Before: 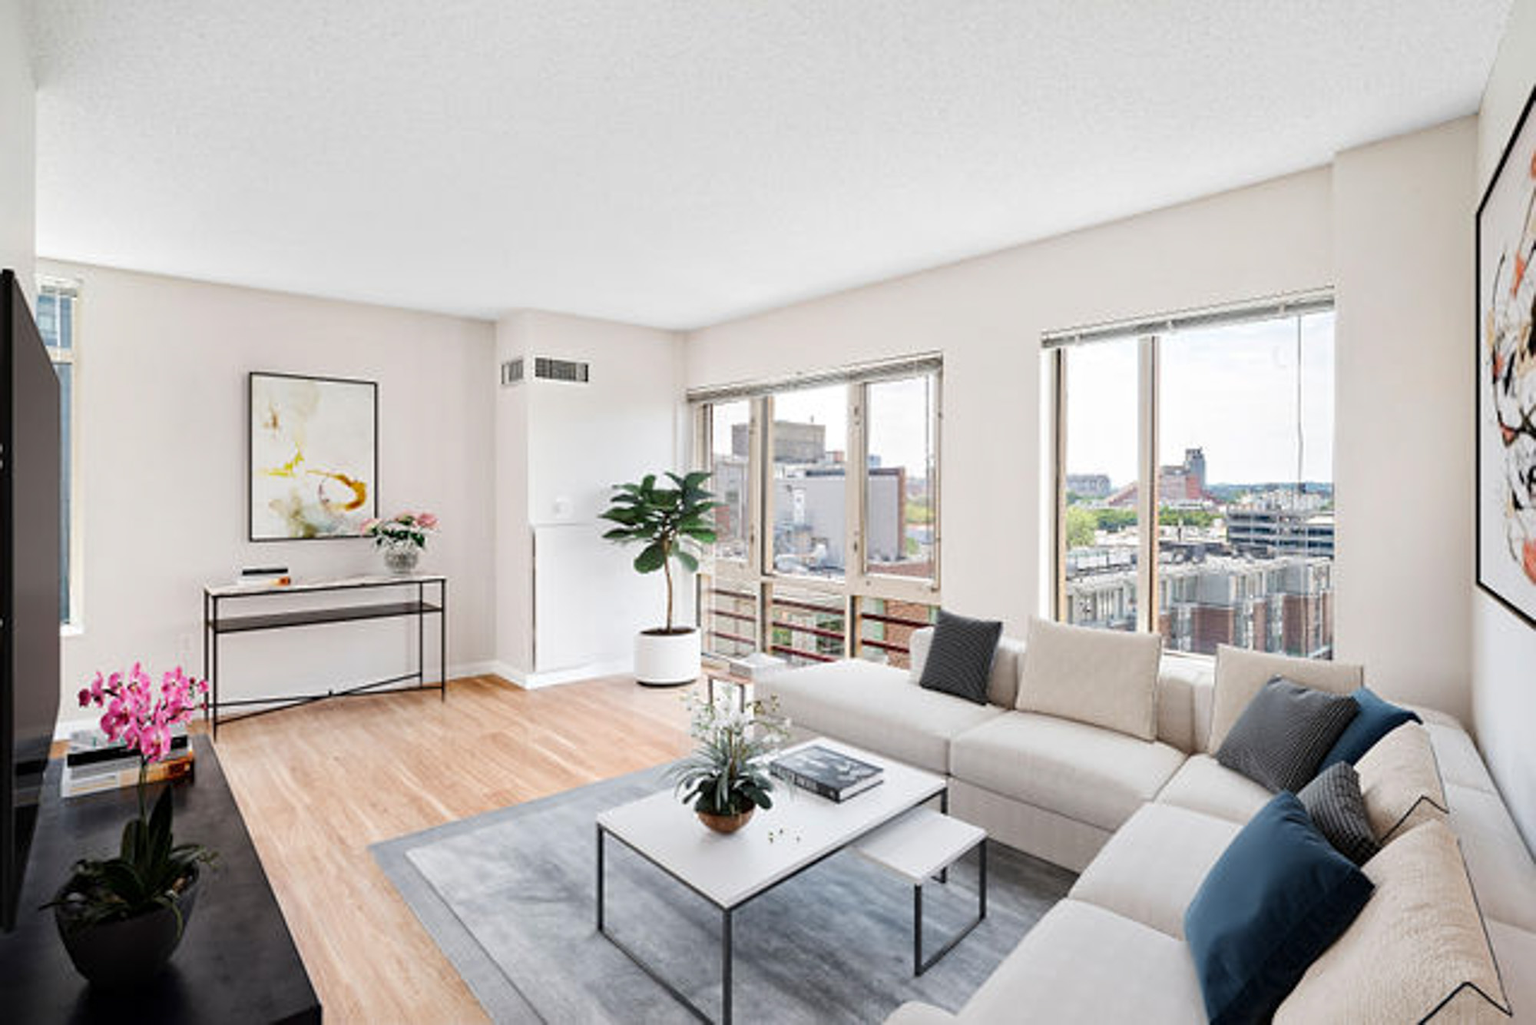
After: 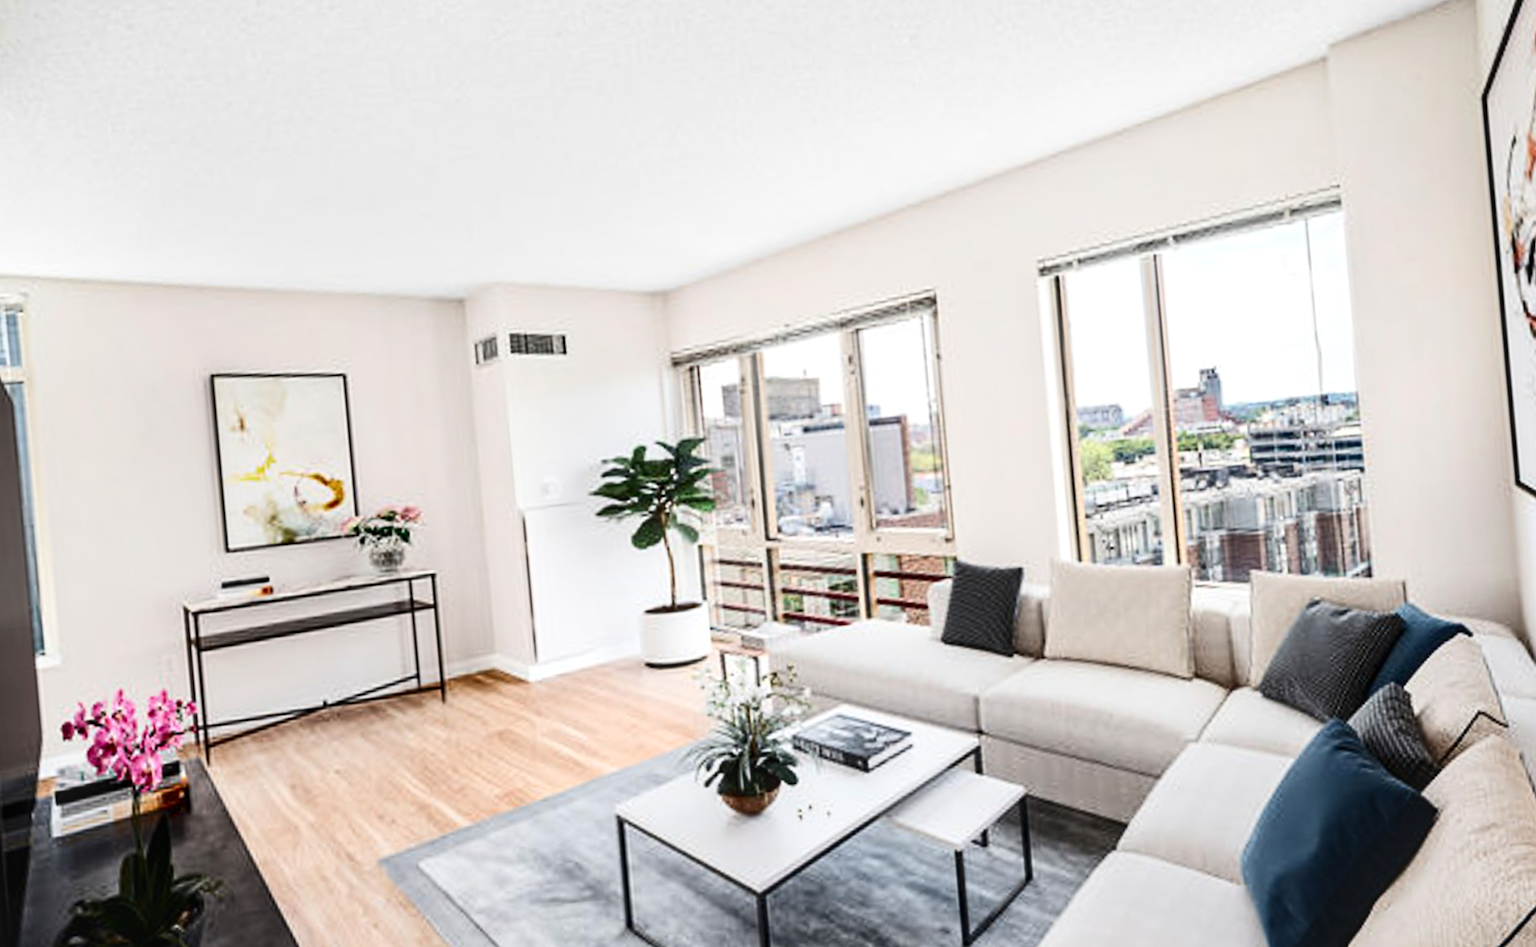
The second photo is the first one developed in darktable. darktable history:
contrast brightness saturation: contrast 0.28
local contrast: on, module defaults
rotate and perspective: rotation -5°, crop left 0.05, crop right 0.952, crop top 0.11, crop bottom 0.89
